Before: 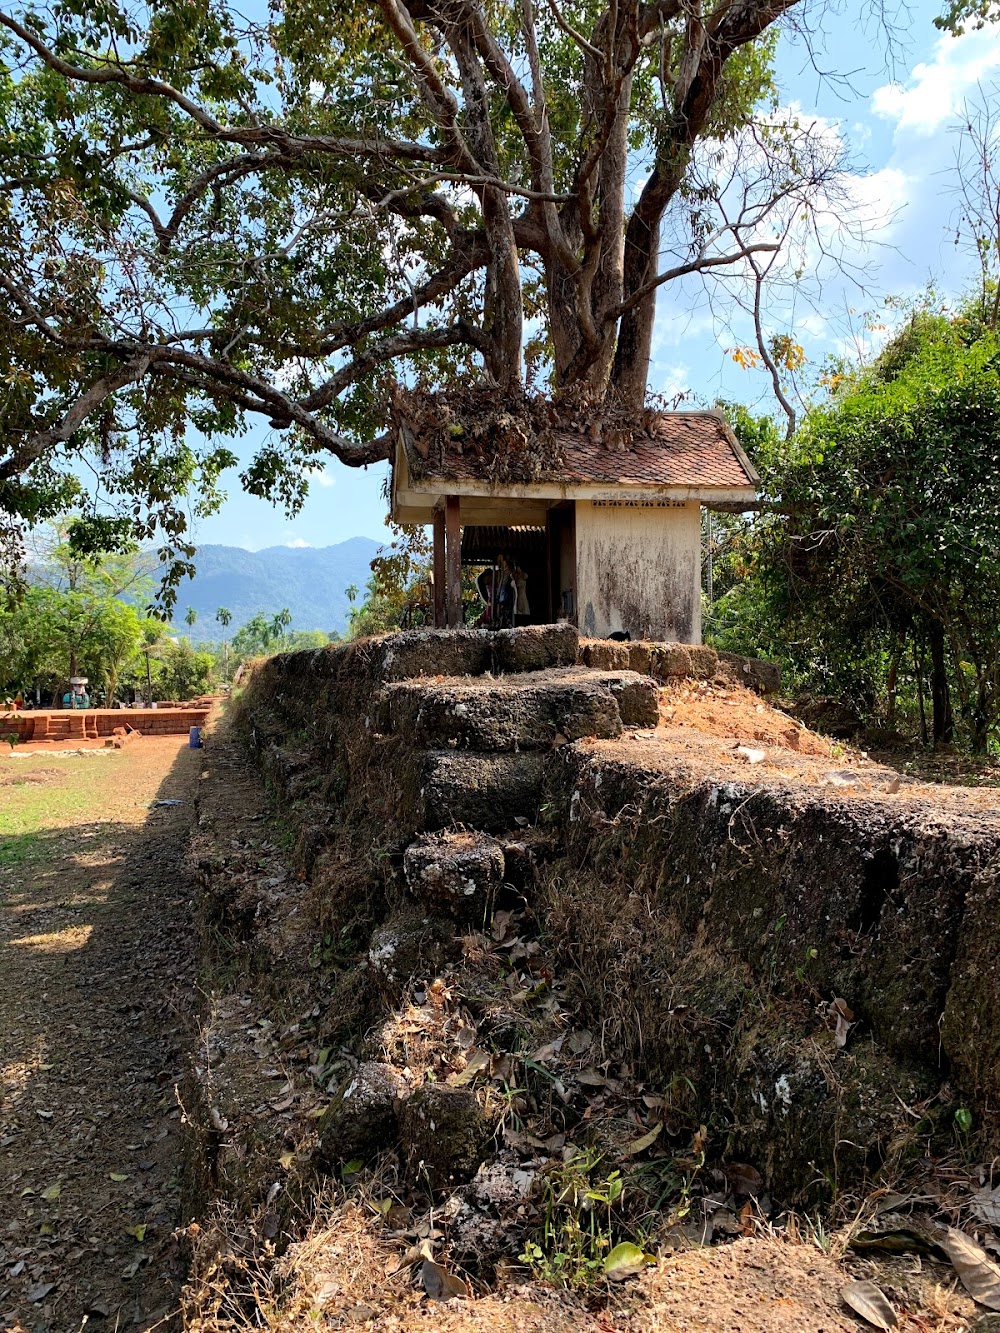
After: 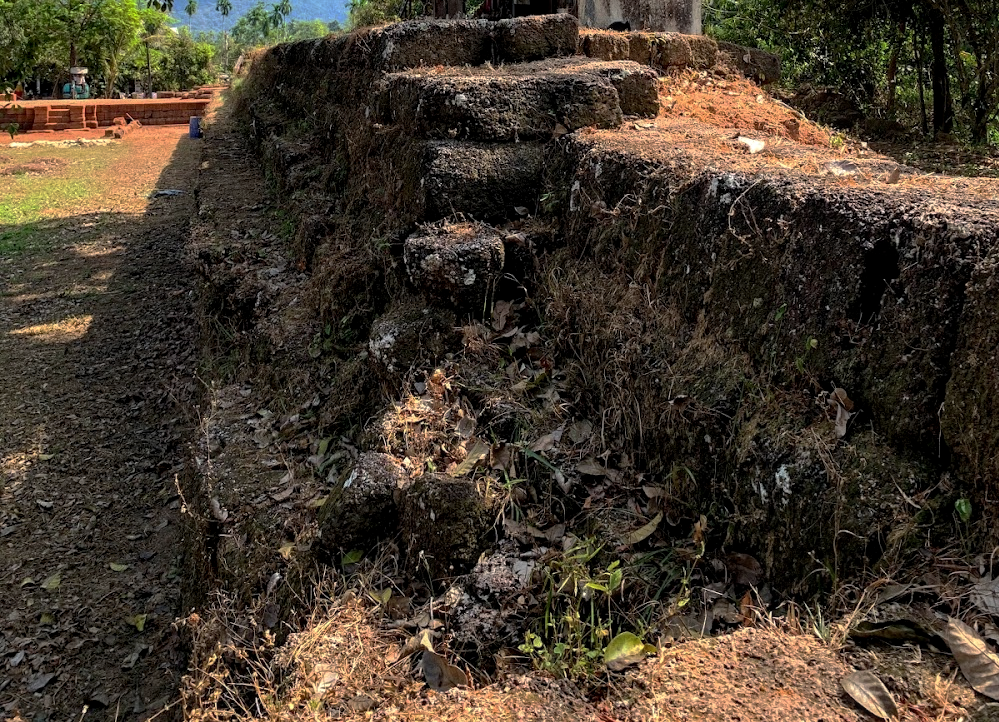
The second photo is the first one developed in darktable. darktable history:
local contrast: on, module defaults
crop and rotate: top 45.833%, right 0.087%
base curve: curves: ch0 [(0, 0) (0.595, 0.418) (1, 1)], preserve colors none
